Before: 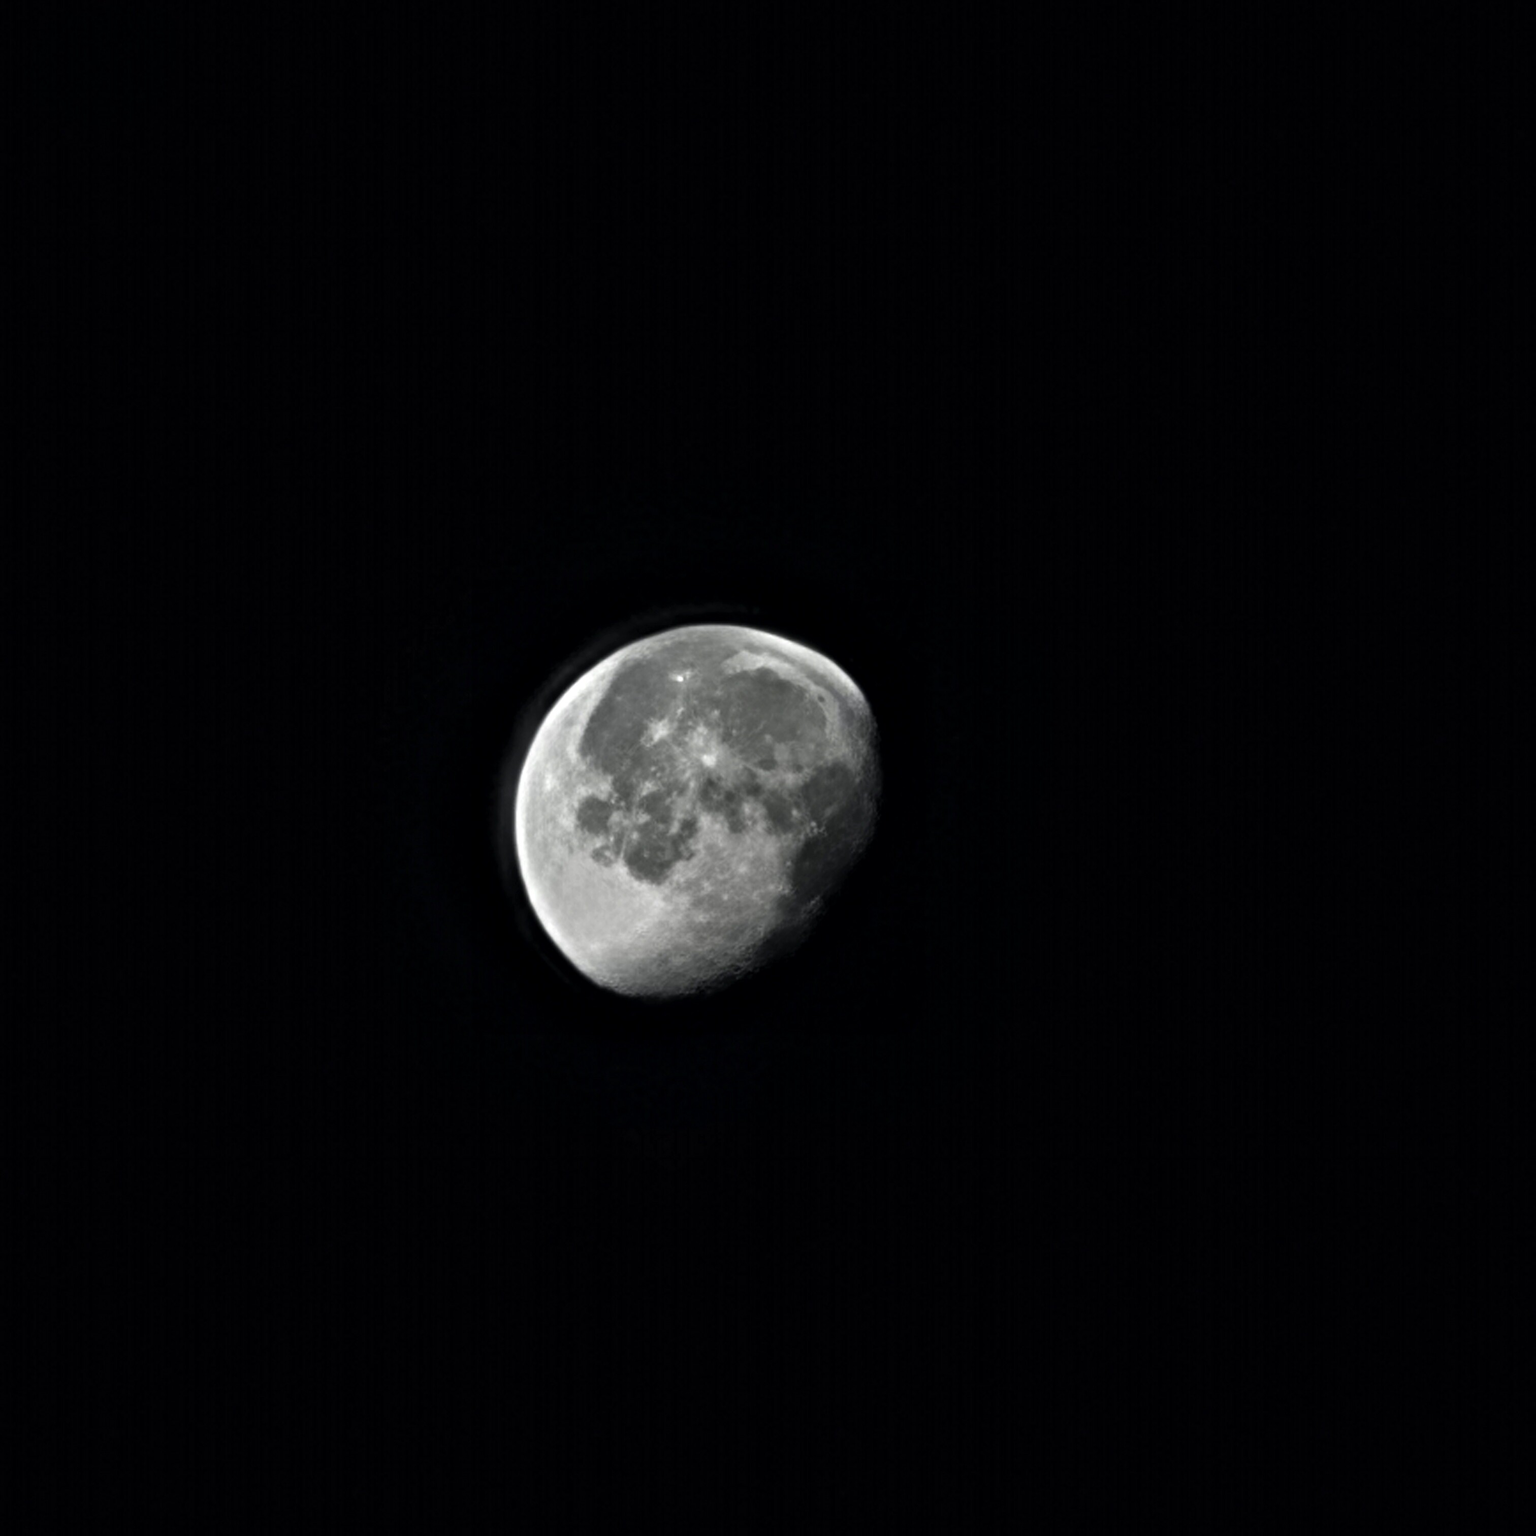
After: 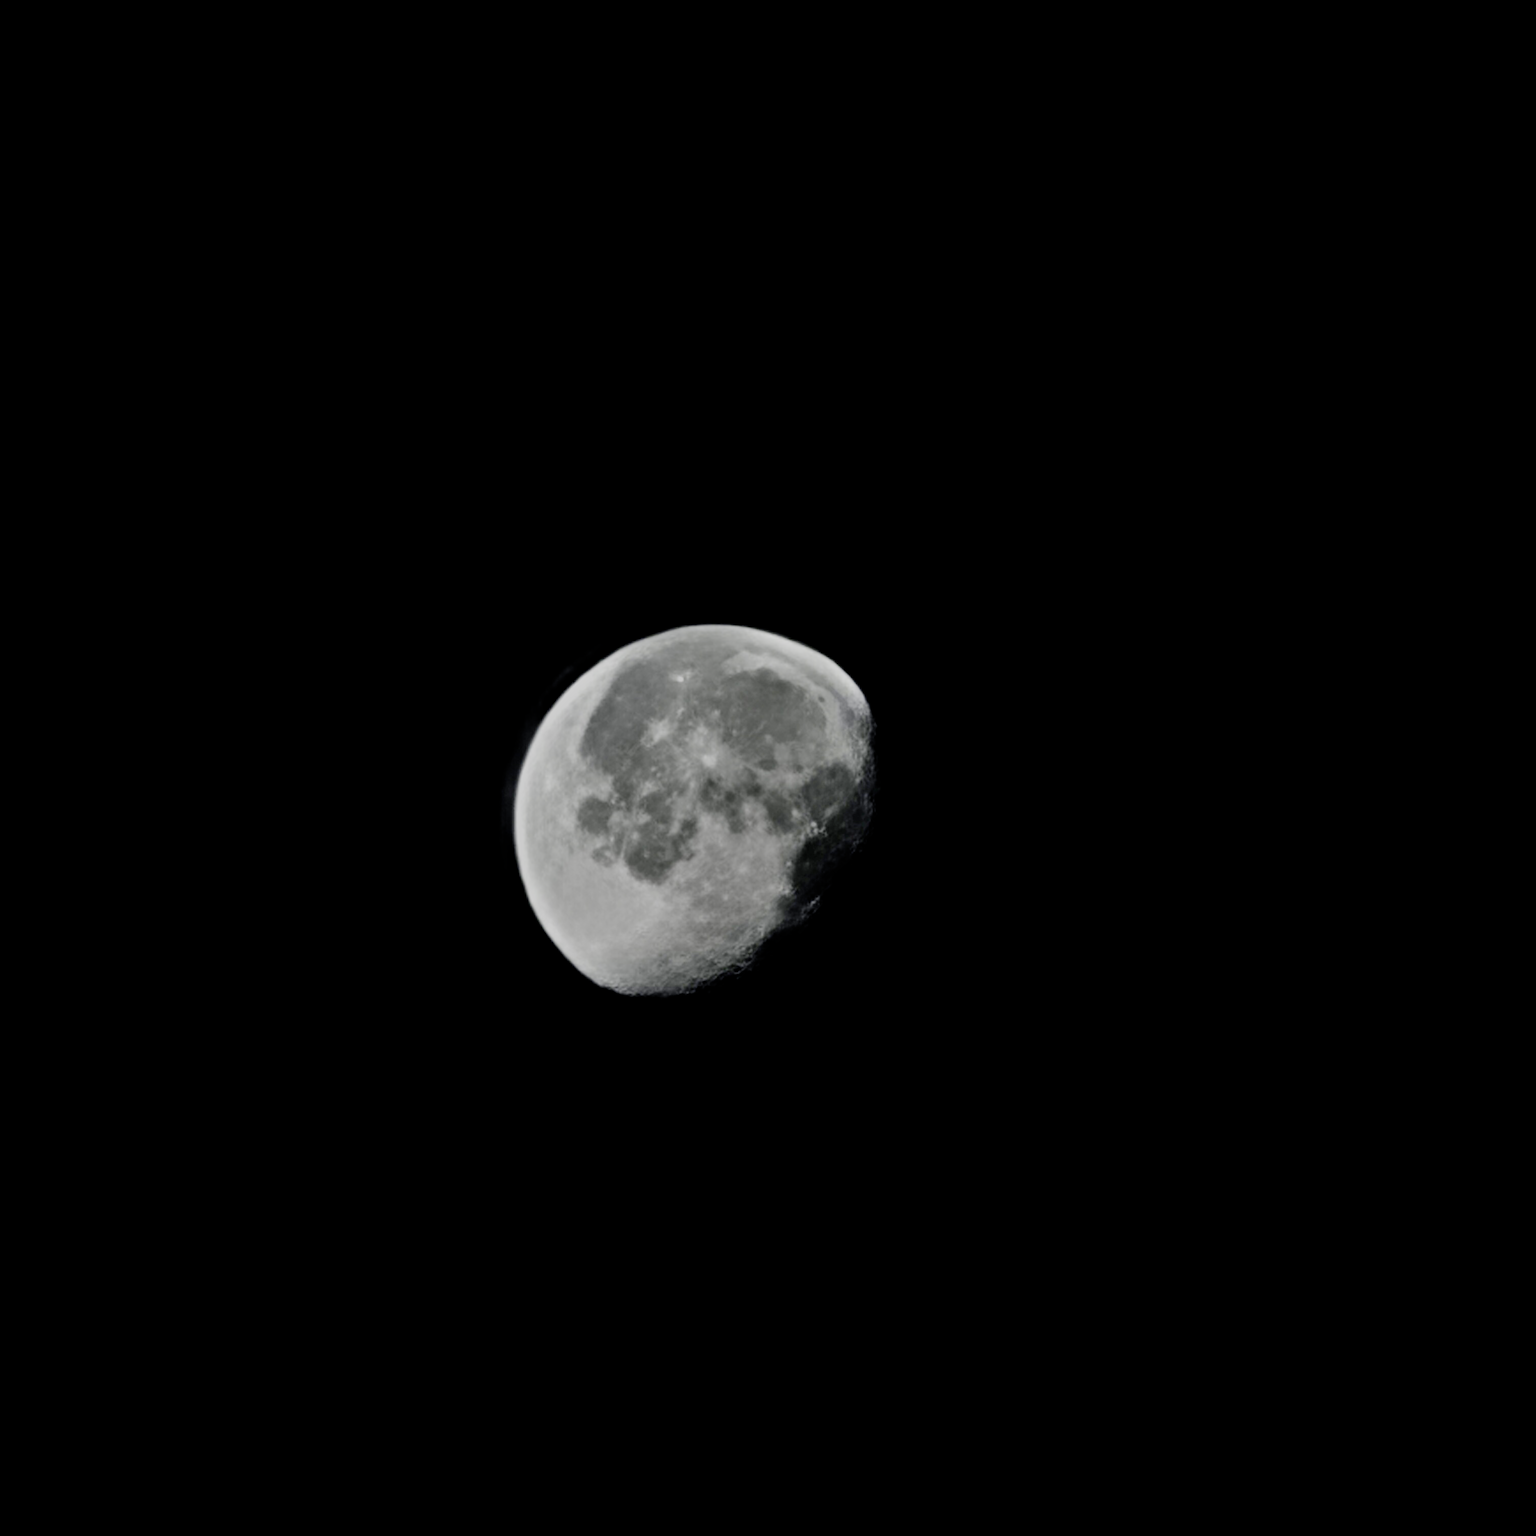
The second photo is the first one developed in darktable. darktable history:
shadows and highlights: low approximation 0.01, soften with gaussian
filmic rgb: middle gray luminance 18%, black relative exposure -7.5 EV, white relative exposure 8.5 EV, threshold 6 EV, target black luminance 0%, hardness 2.23, latitude 18.37%, contrast 0.878, highlights saturation mix 5%, shadows ↔ highlights balance 10.15%, add noise in highlights 0, preserve chrominance no, color science v3 (2019), use custom middle-gray values true, iterations of high-quality reconstruction 0, contrast in highlights soft, enable highlight reconstruction true
